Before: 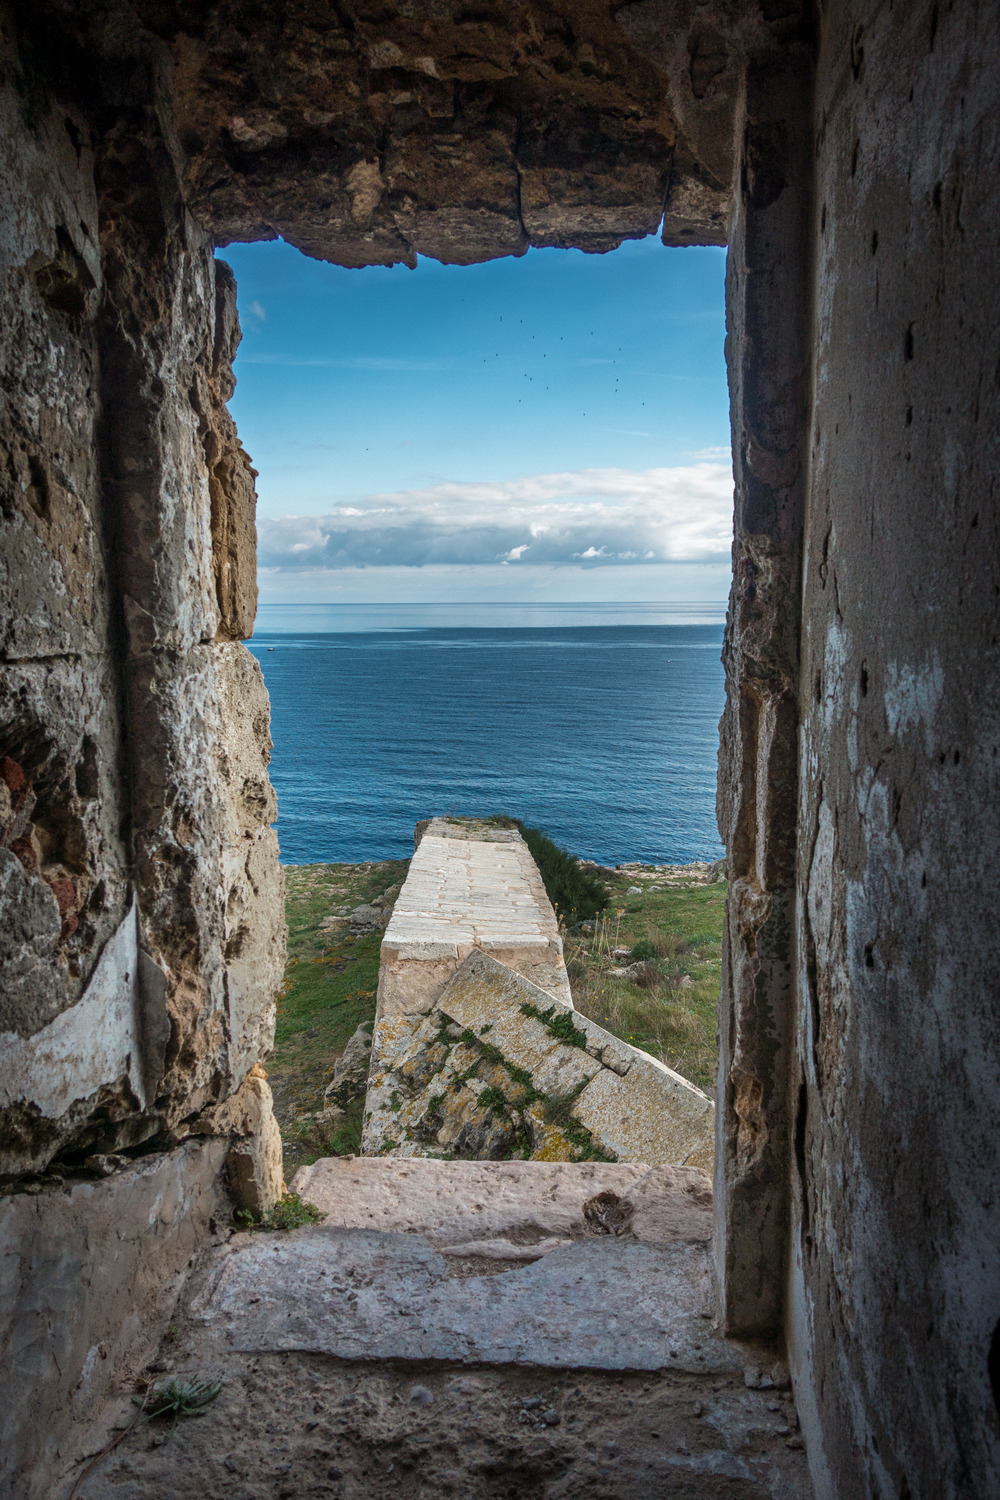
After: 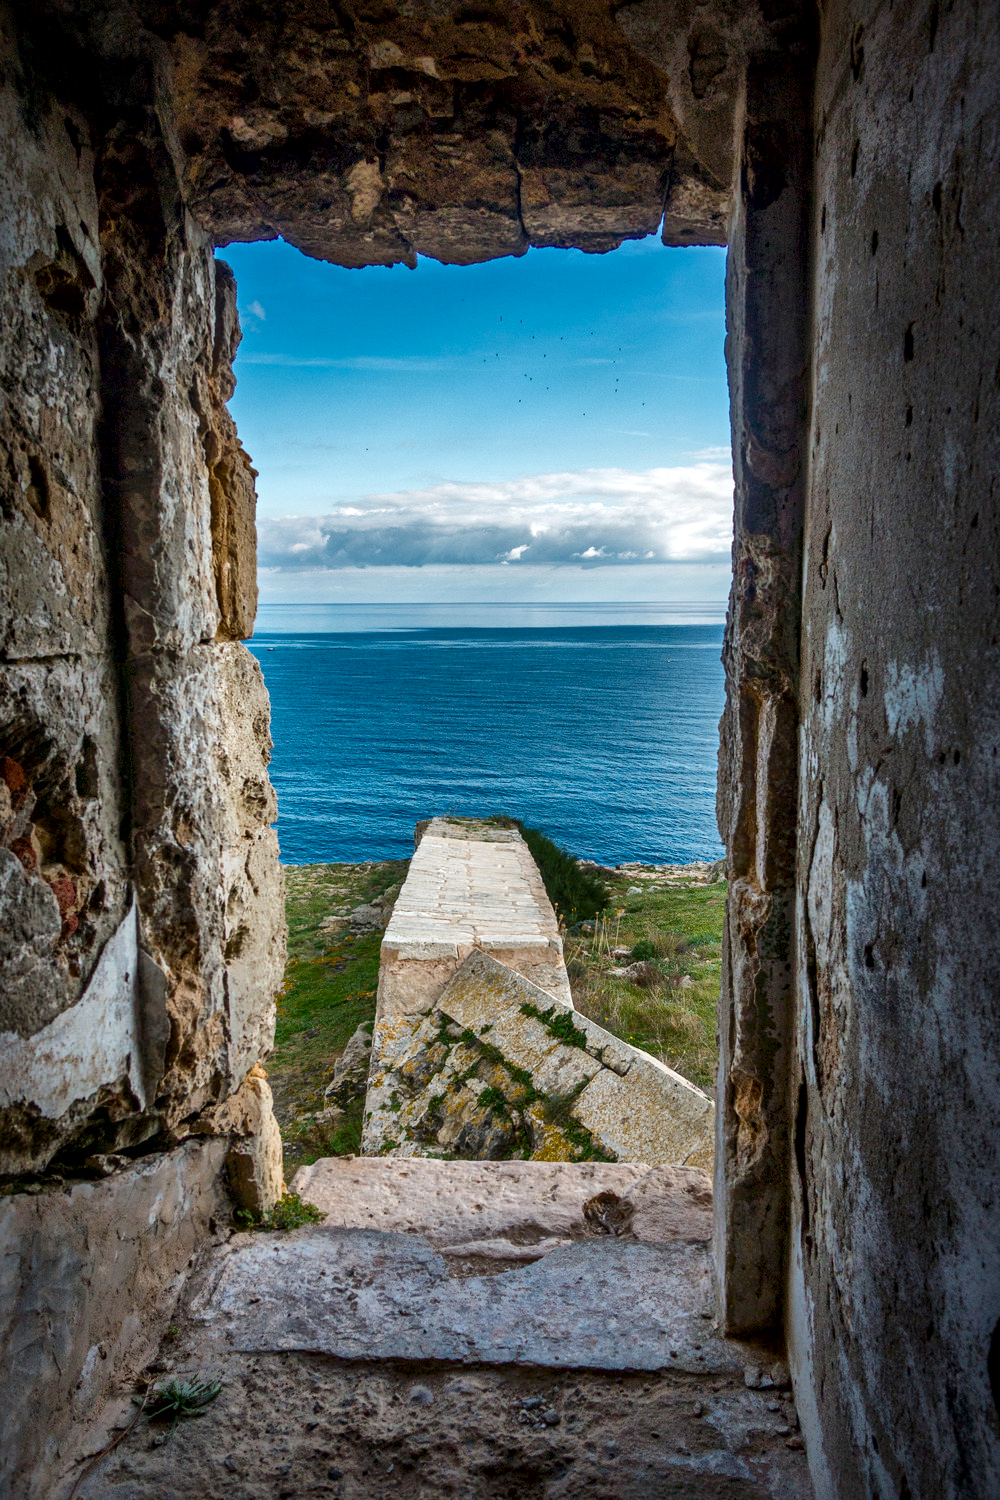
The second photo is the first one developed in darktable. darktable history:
local contrast: mode bilateral grid, contrast 20, coarseness 50, detail 161%, midtone range 0.2
color balance rgb: perceptual saturation grading › global saturation 35%, perceptual saturation grading › highlights -30%, perceptual saturation grading › shadows 35%, perceptual brilliance grading › global brilliance 3%, perceptual brilliance grading › highlights -3%, perceptual brilliance grading › shadows 3%
